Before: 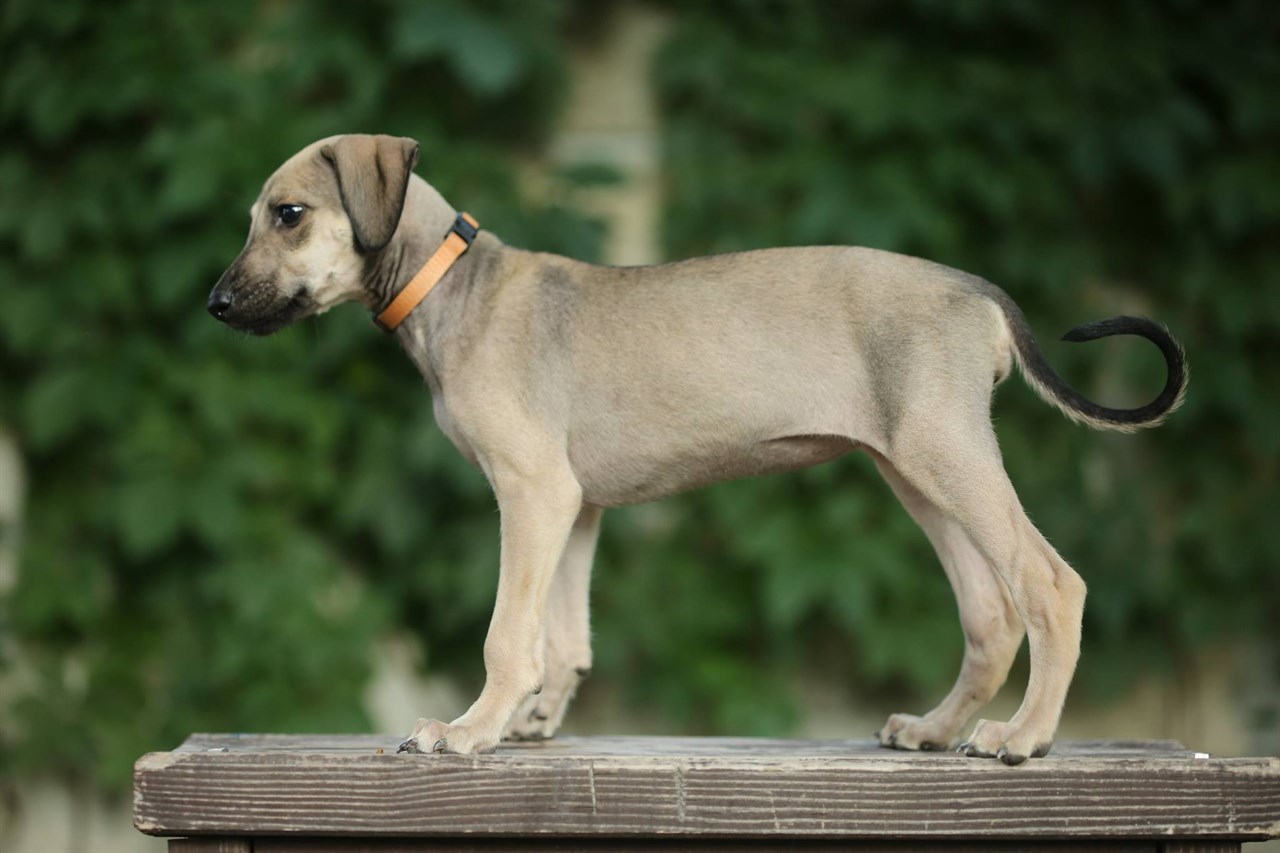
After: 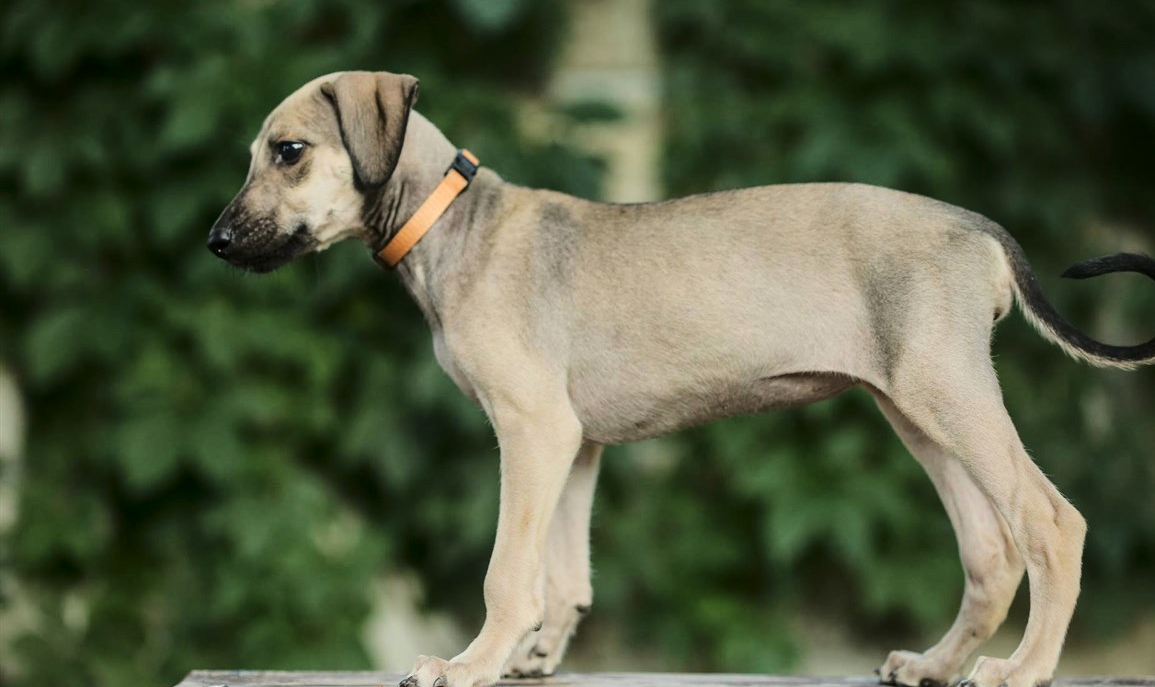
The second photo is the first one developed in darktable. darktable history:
tone curve: curves: ch0 [(0, 0.019) (0.204, 0.162) (0.491, 0.519) (0.748, 0.765) (1, 0.919)]; ch1 [(0, 0) (0.179, 0.173) (0.322, 0.32) (0.442, 0.447) (0.496, 0.504) (0.566, 0.585) (0.761, 0.803) (1, 1)]; ch2 [(0, 0) (0.434, 0.447) (0.483, 0.487) (0.555, 0.563) (0.697, 0.68) (1, 1)], color space Lab, linked channels, preserve colors none
local contrast: detail 130%
crop: top 7.403%, right 9.689%, bottom 12.057%
